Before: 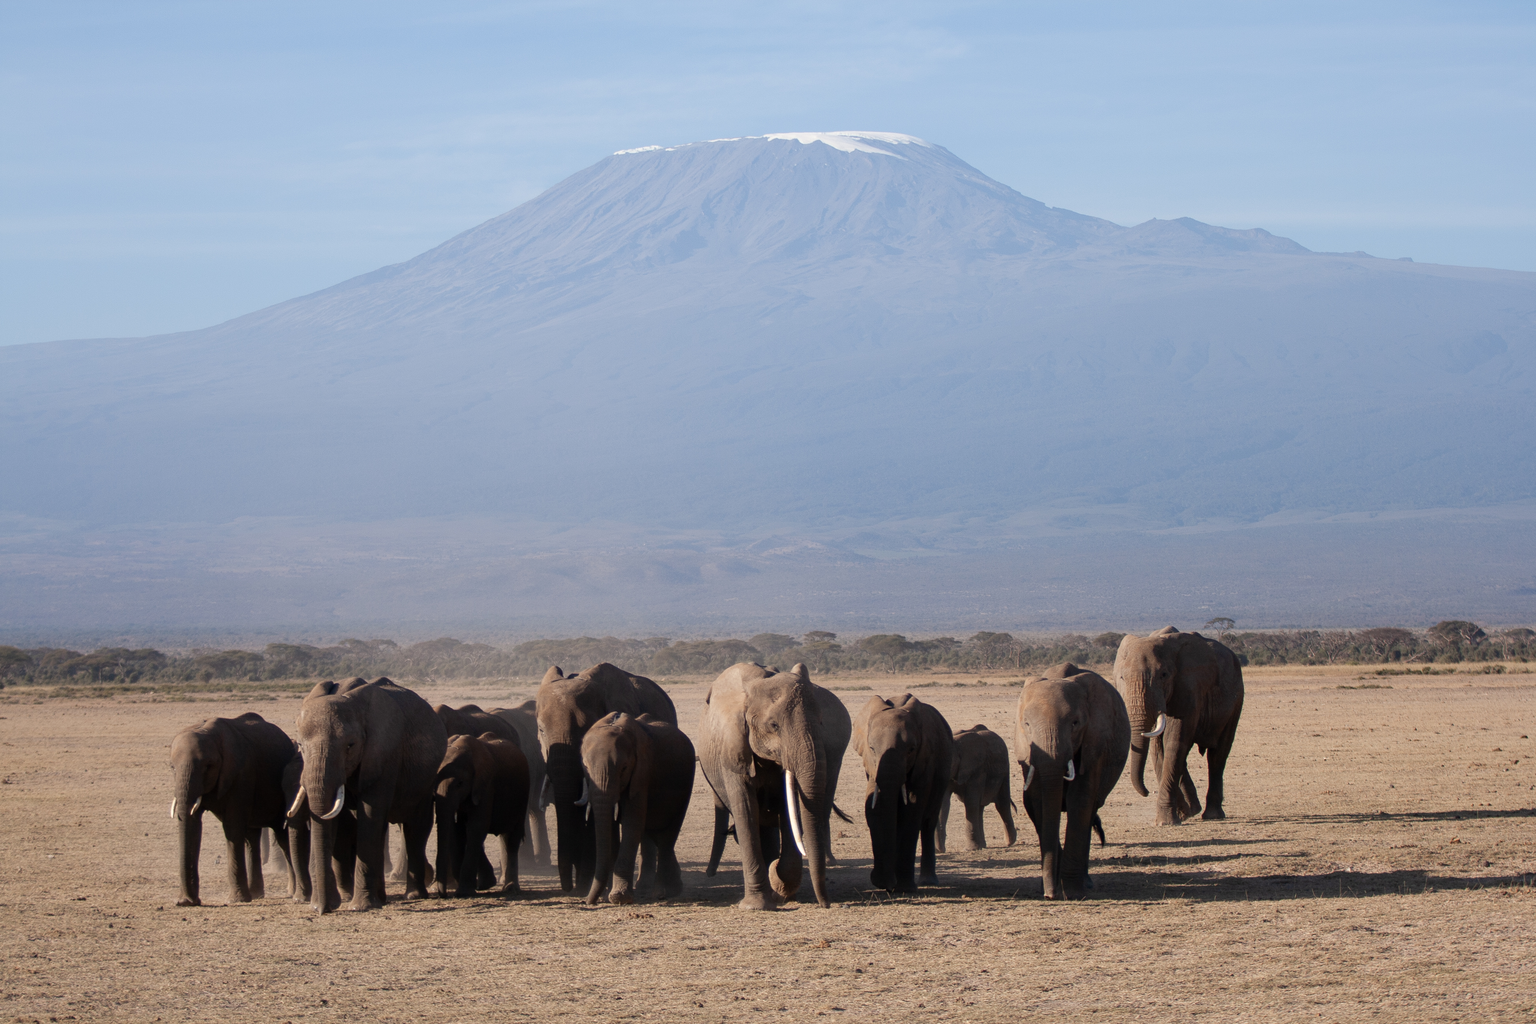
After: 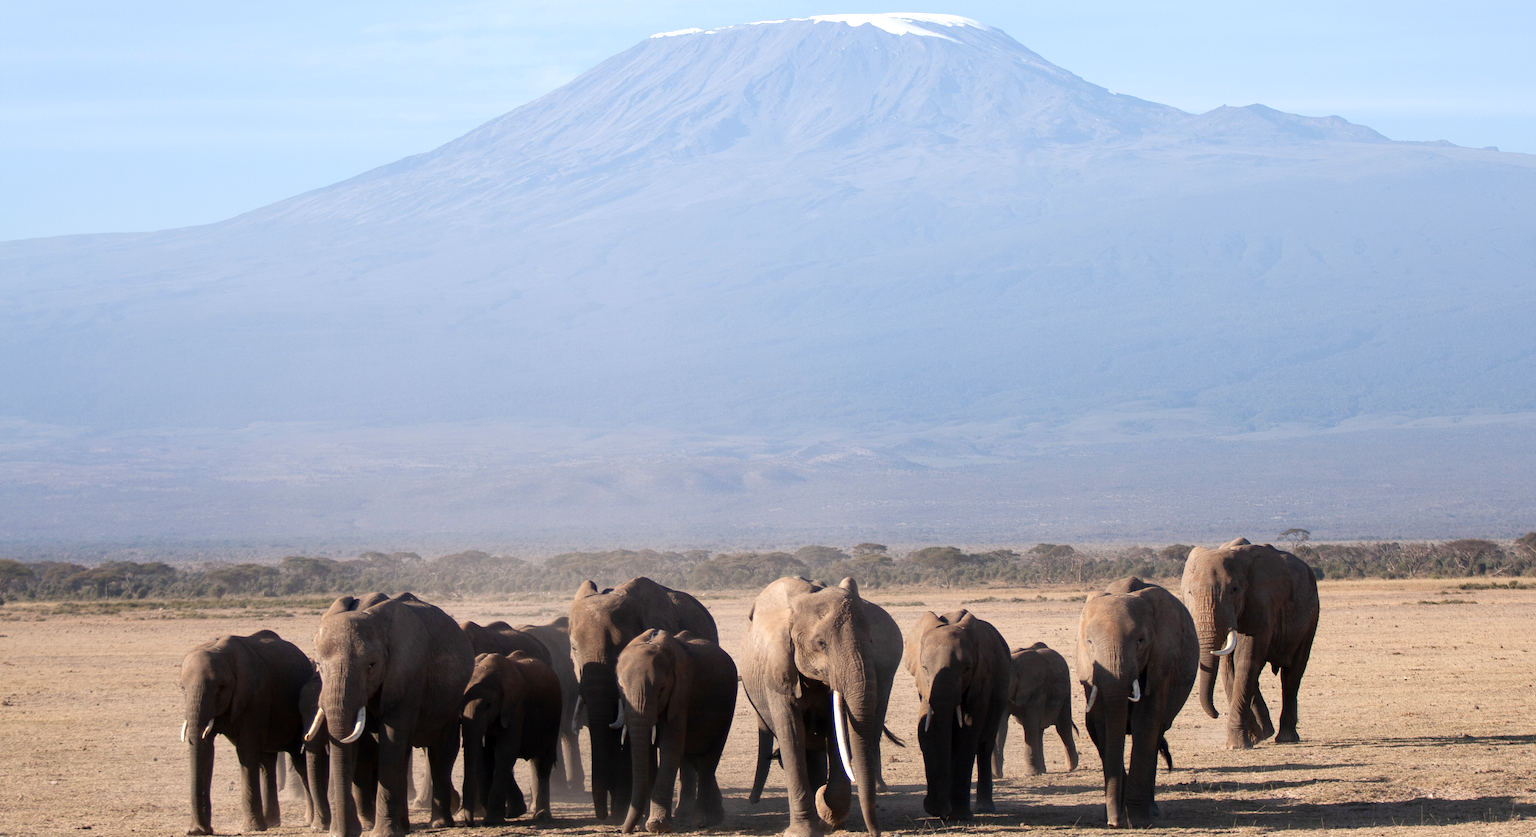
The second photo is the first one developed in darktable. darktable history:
crop and rotate: angle 0.03°, top 11.643%, right 5.651%, bottom 11.189%
exposure: black level correction 0.001, exposure 0.5 EV, compensate exposure bias true, compensate highlight preservation false
